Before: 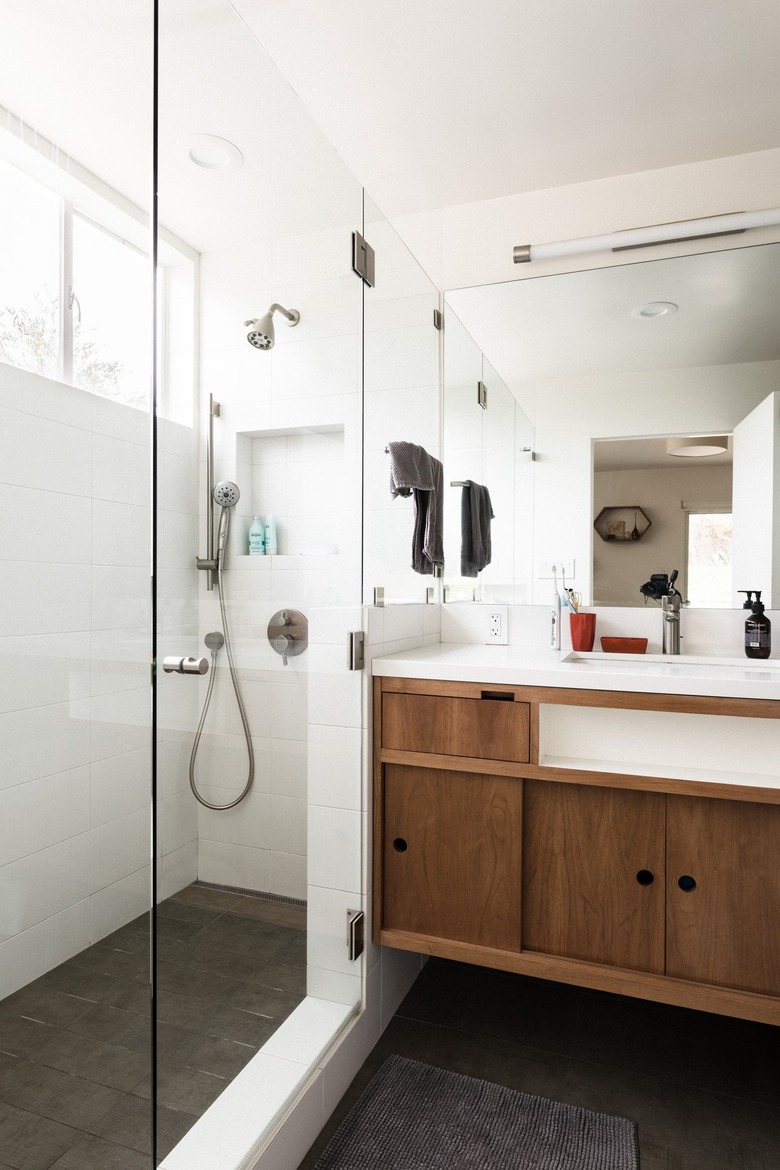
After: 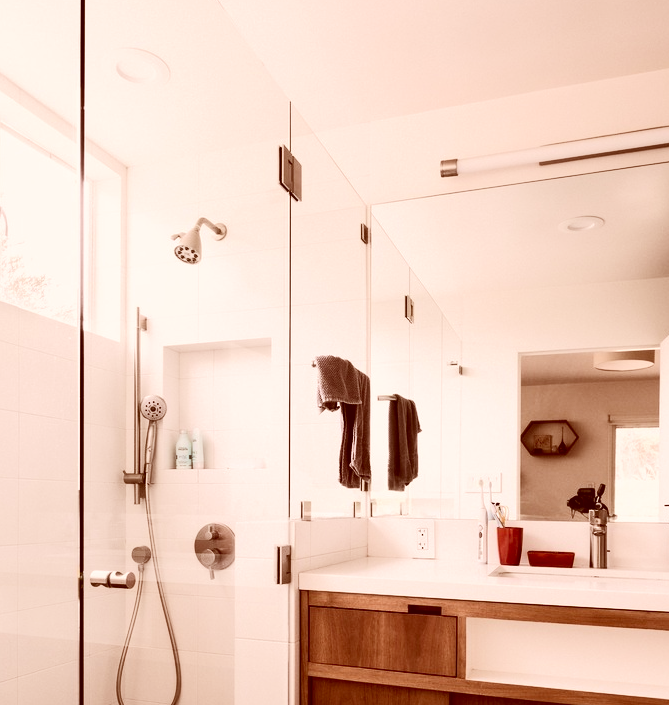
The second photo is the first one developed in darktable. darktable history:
contrast brightness saturation: saturation -0.05
tone curve: curves: ch0 [(0, 0) (0.003, 0.023) (0.011, 0.024) (0.025, 0.026) (0.044, 0.035) (0.069, 0.05) (0.1, 0.071) (0.136, 0.098) (0.177, 0.135) (0.224, 0.172) (0.277, 0.227) (0.335, 0.296) (0.399, 0.372) (0.468, 0.462) (0.543, 0.58) (0.623, 0.697) (0.709, 0.789) (0.801, 0.86) (0.898, 0.918) (1, 1)], color space Lab, independent channels, preserve colors none
crop and rotate: left 9.383%, top 7.358%, right 4.847%, bottom 32.384%
color correction: highlights a* 9.02, highlights b* 8.69, shadows a* 39.21, shadows b* 39.29, saturation 0.772
